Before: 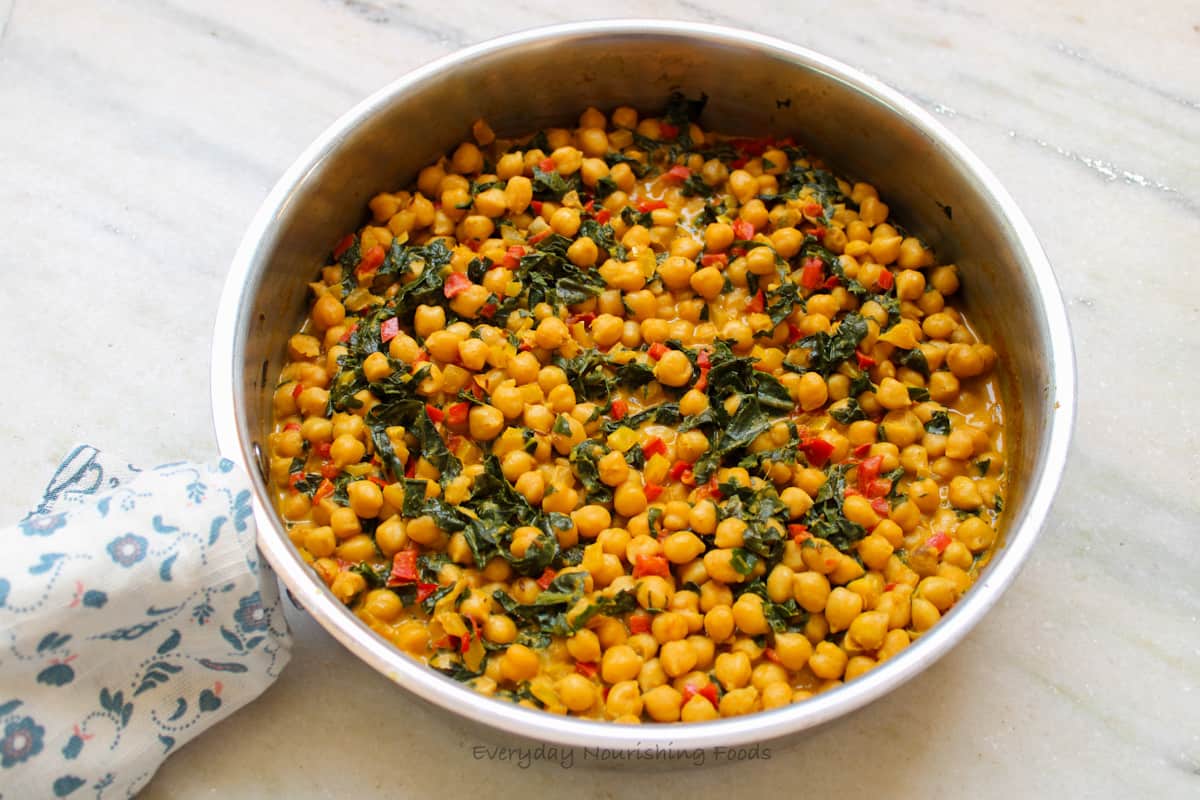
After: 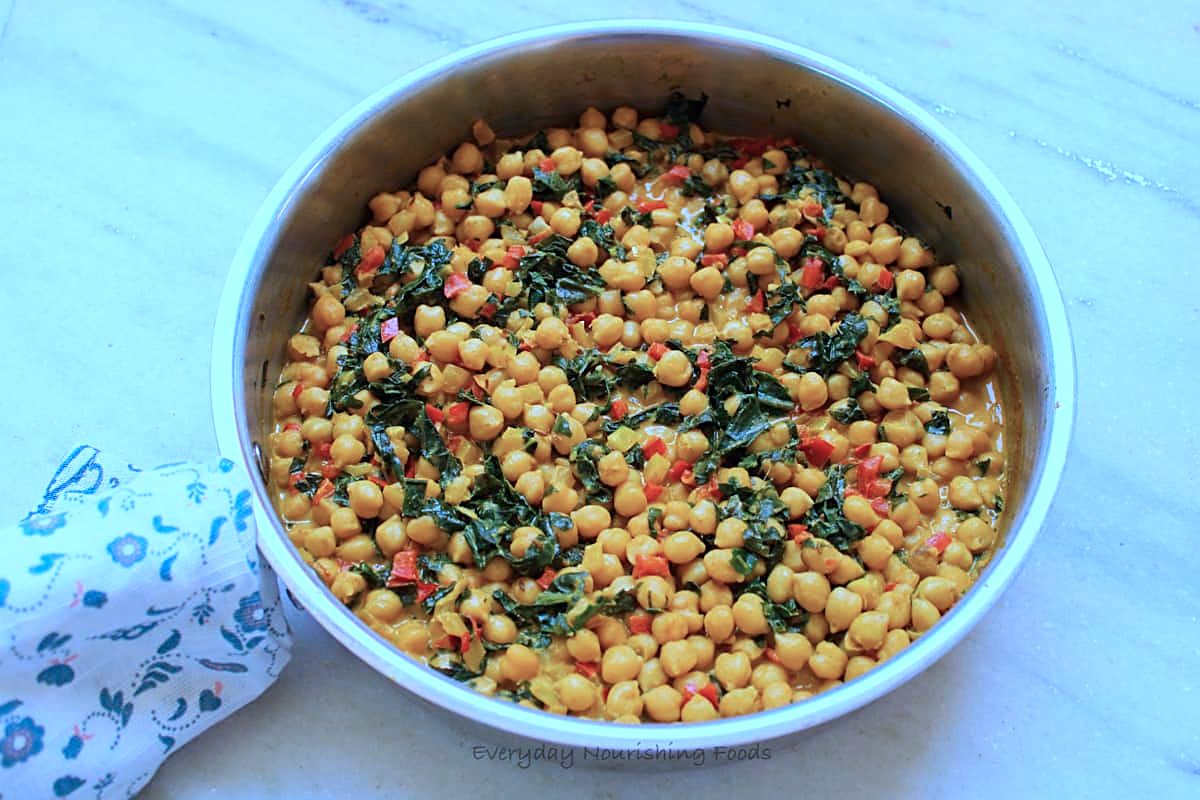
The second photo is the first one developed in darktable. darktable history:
sharpen: on, module defaults
white balance: red 1.009, blue 1.027
color calibration: illuminant as shot in camera, x 0.442, y 0.413, temperature 2903.13 K
